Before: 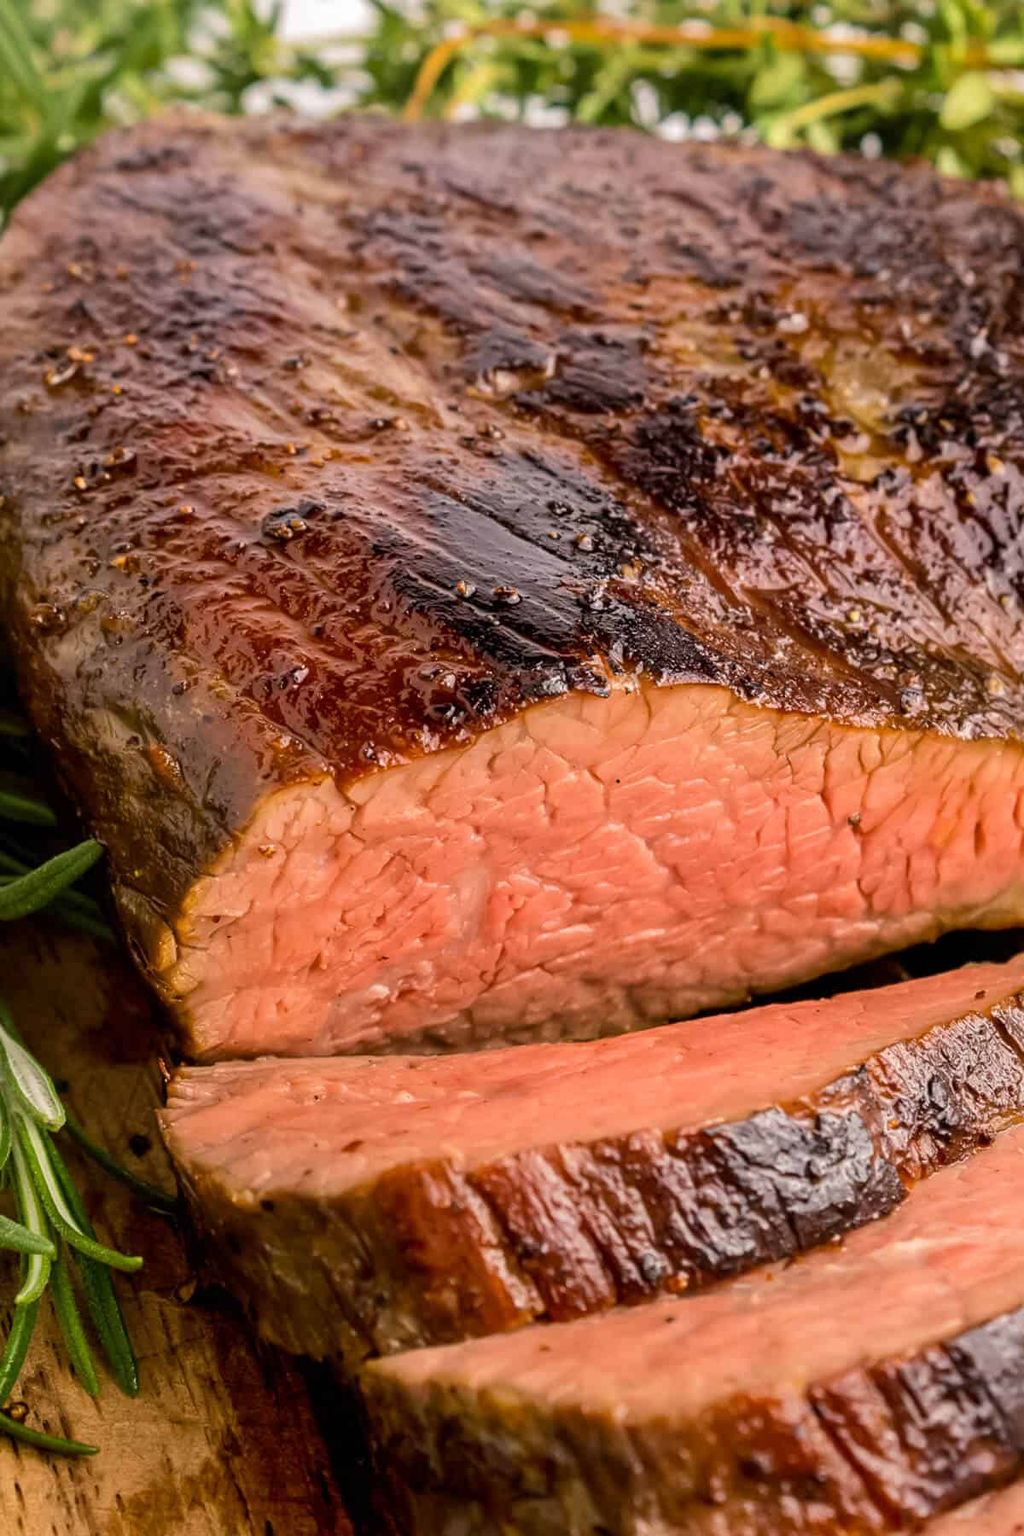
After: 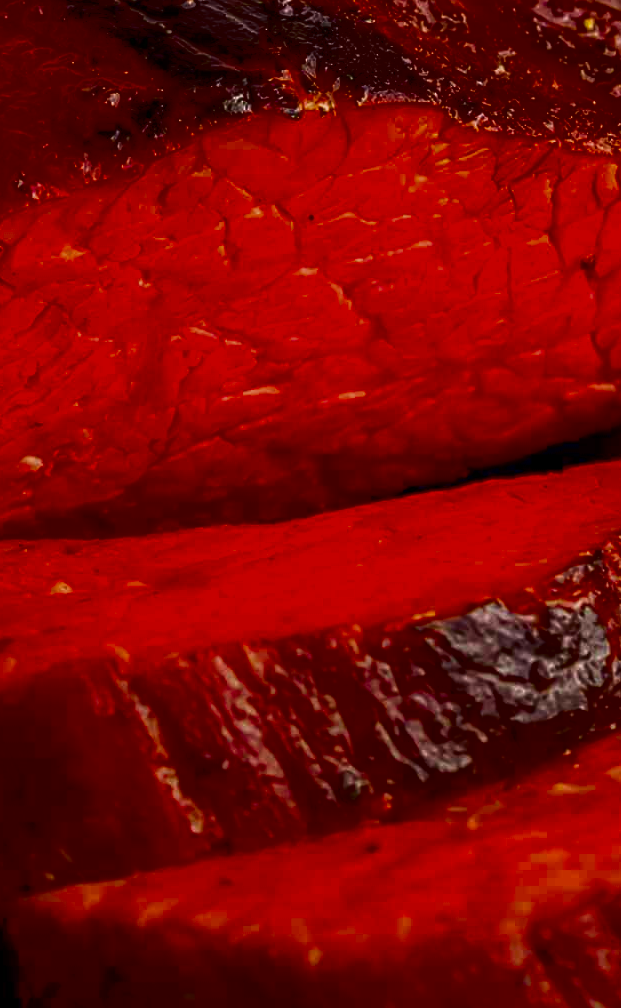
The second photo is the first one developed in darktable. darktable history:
crop: left 34.479%, top 38.822%, right 13.718%, bottom 5.172%
contrast brightness saturation: brightness -1, saturation 1
